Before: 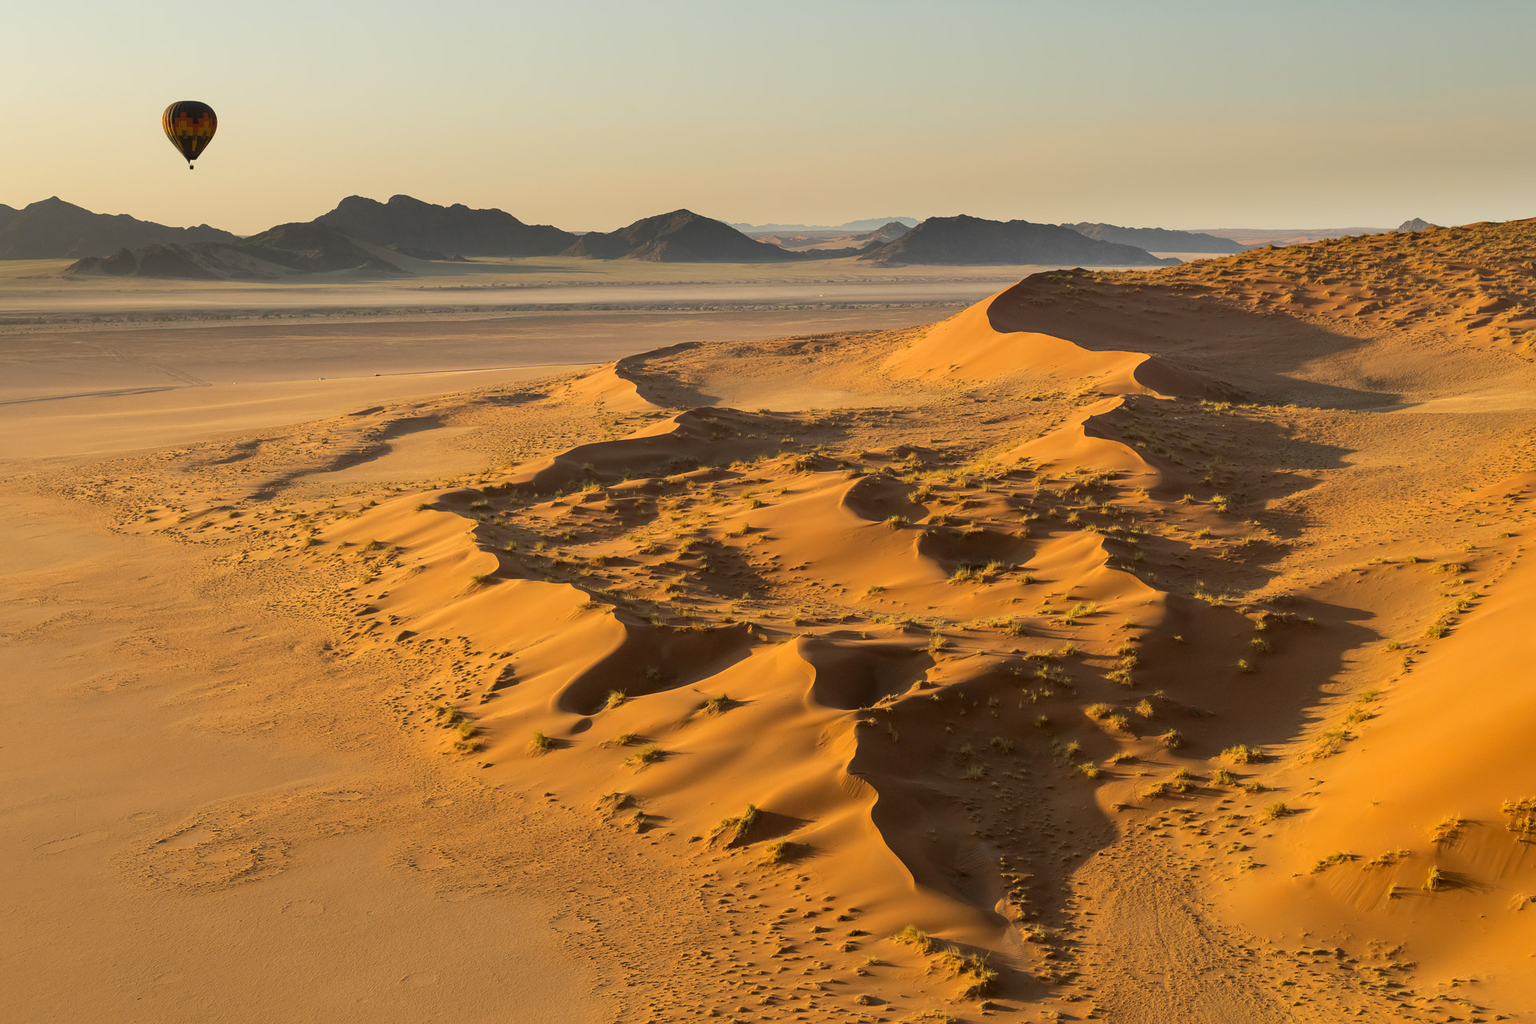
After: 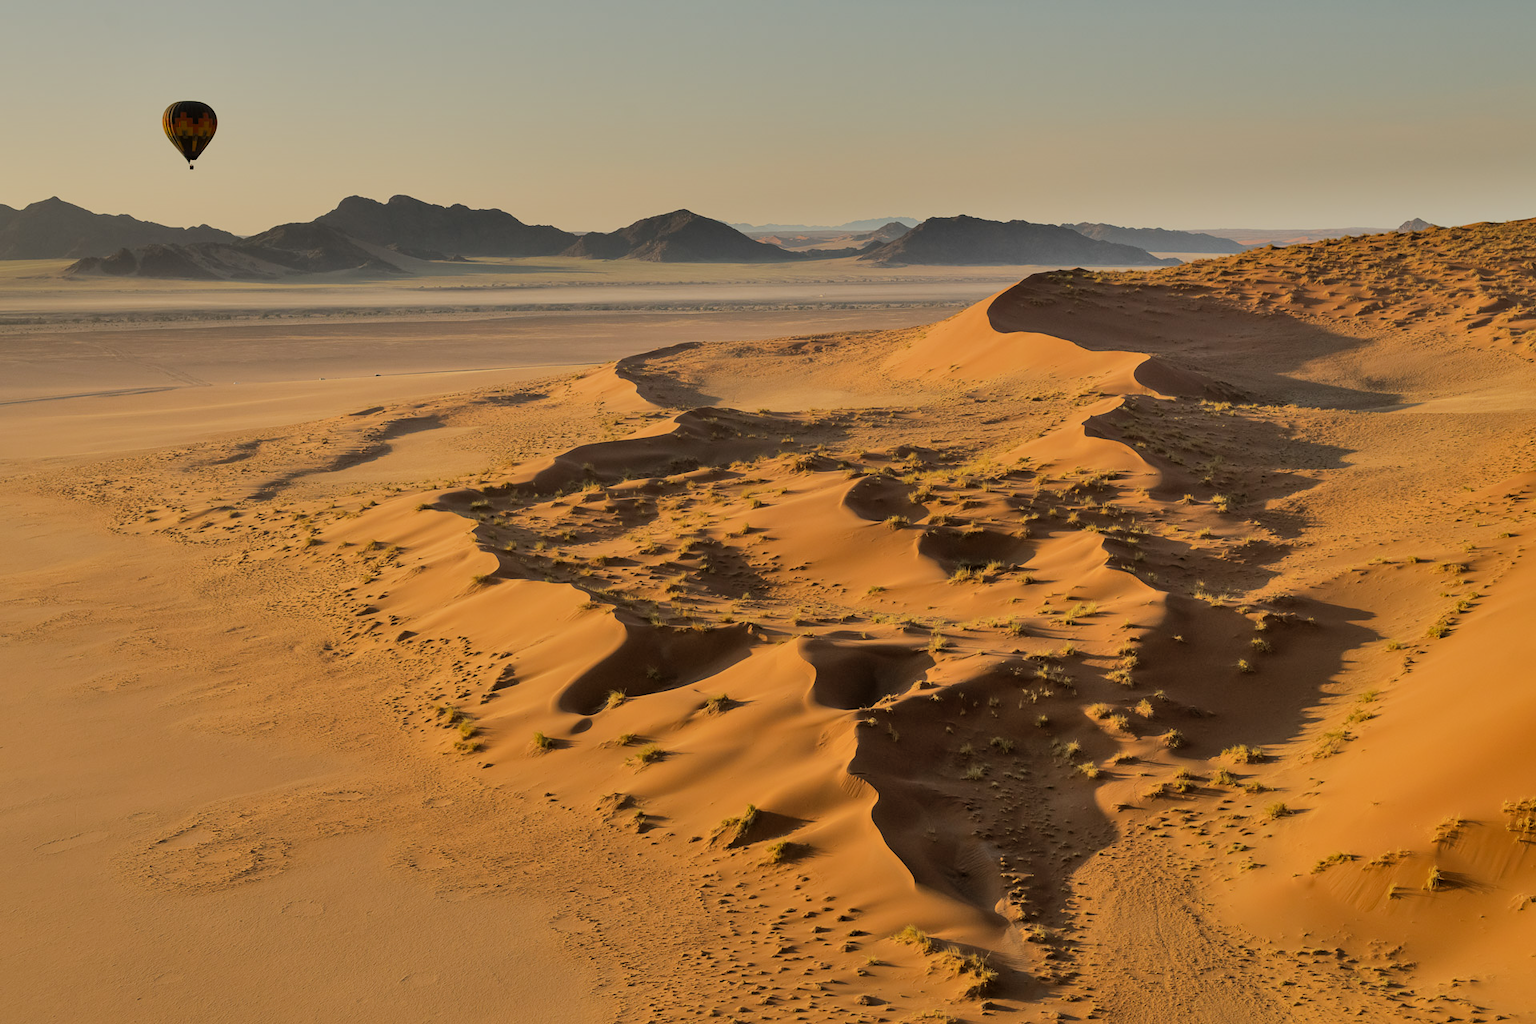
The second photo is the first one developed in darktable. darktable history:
filmic rgb: black relative exposure -7.65 EV, white relative exposure 4.56 EV, hardness 3.61
shadows and highlights: shadows 60, highlights -60.23, soften with gaussian
